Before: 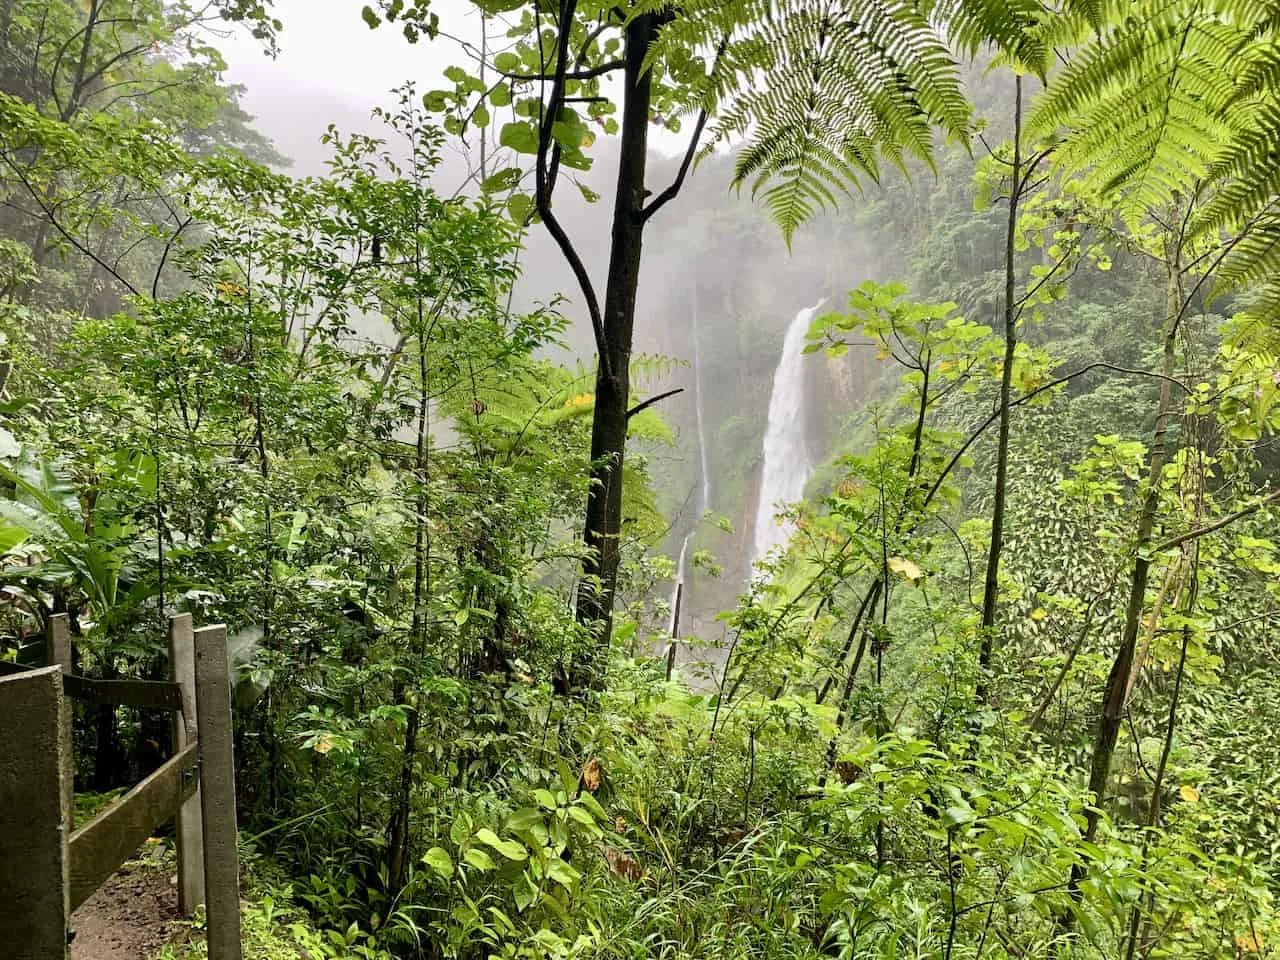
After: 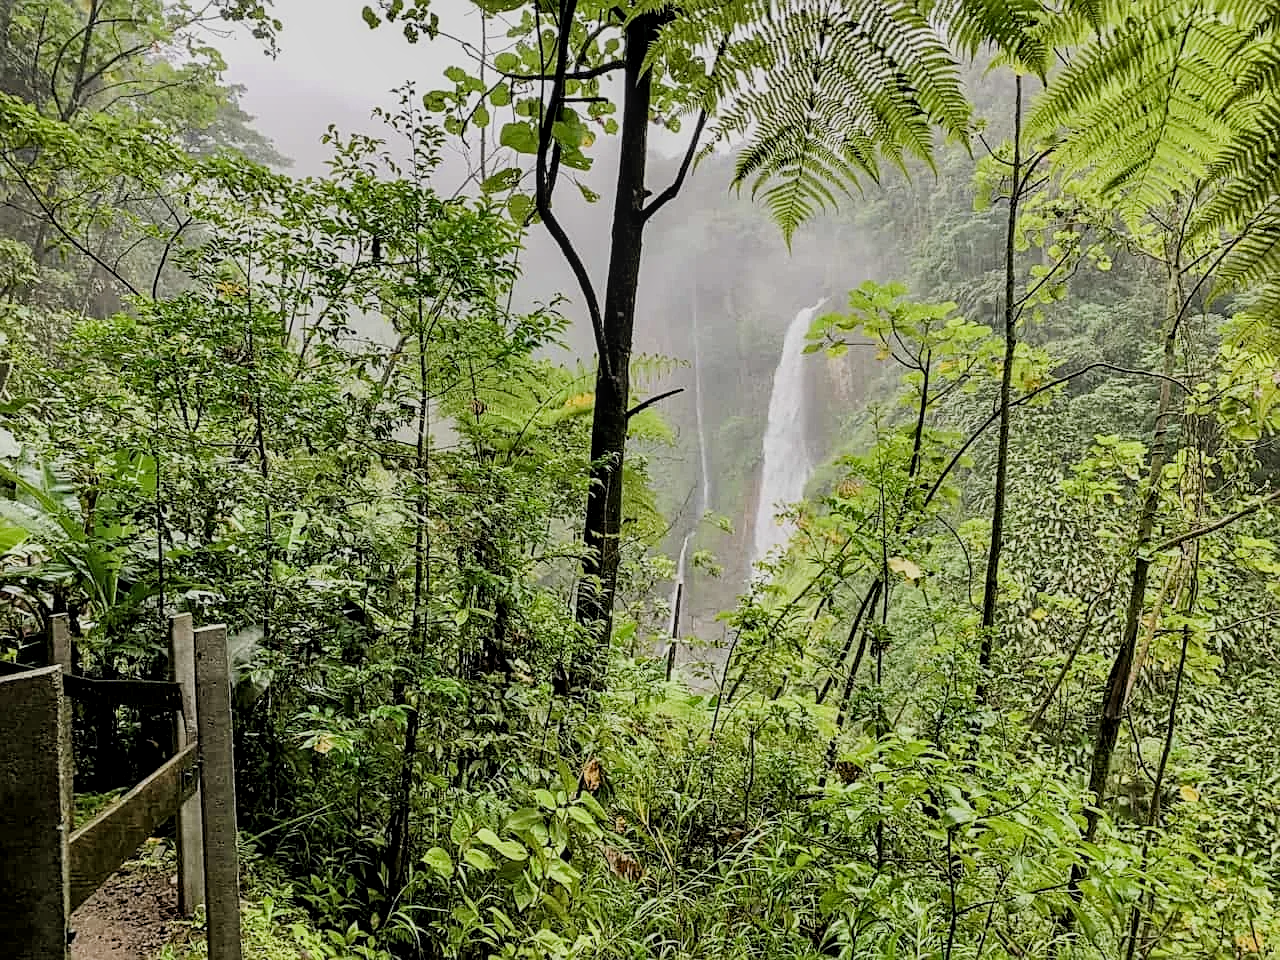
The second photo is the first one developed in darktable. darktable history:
filmic rgb: black relative exposure -7.65 EV, white relative exposure 4.56 EV, hardness 3.61, iterations of high-quality reconstruction 0
local contrast: detail 130%
sharpen: on, module defaults
